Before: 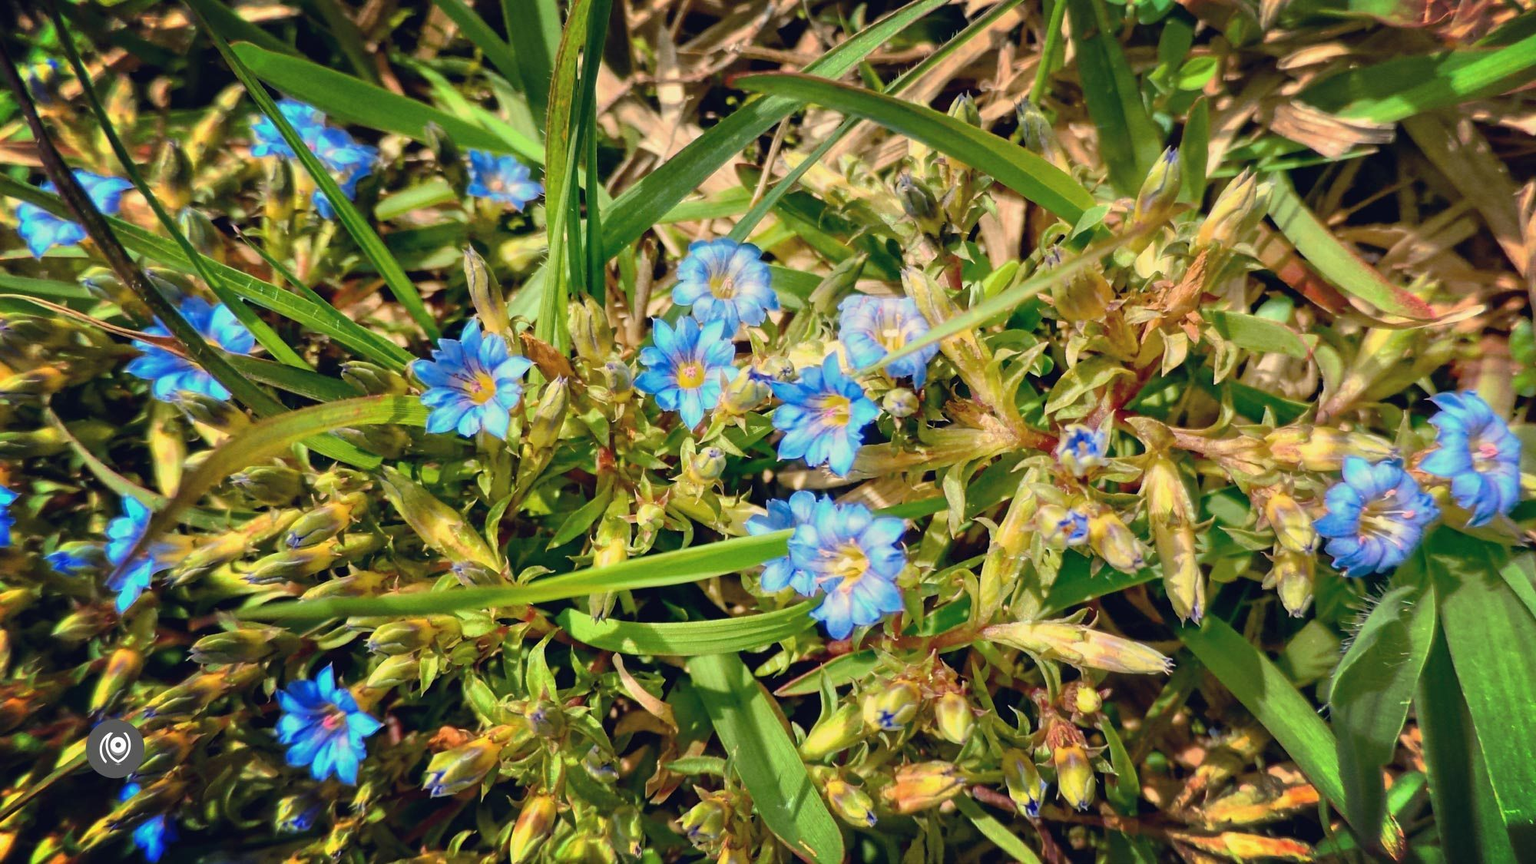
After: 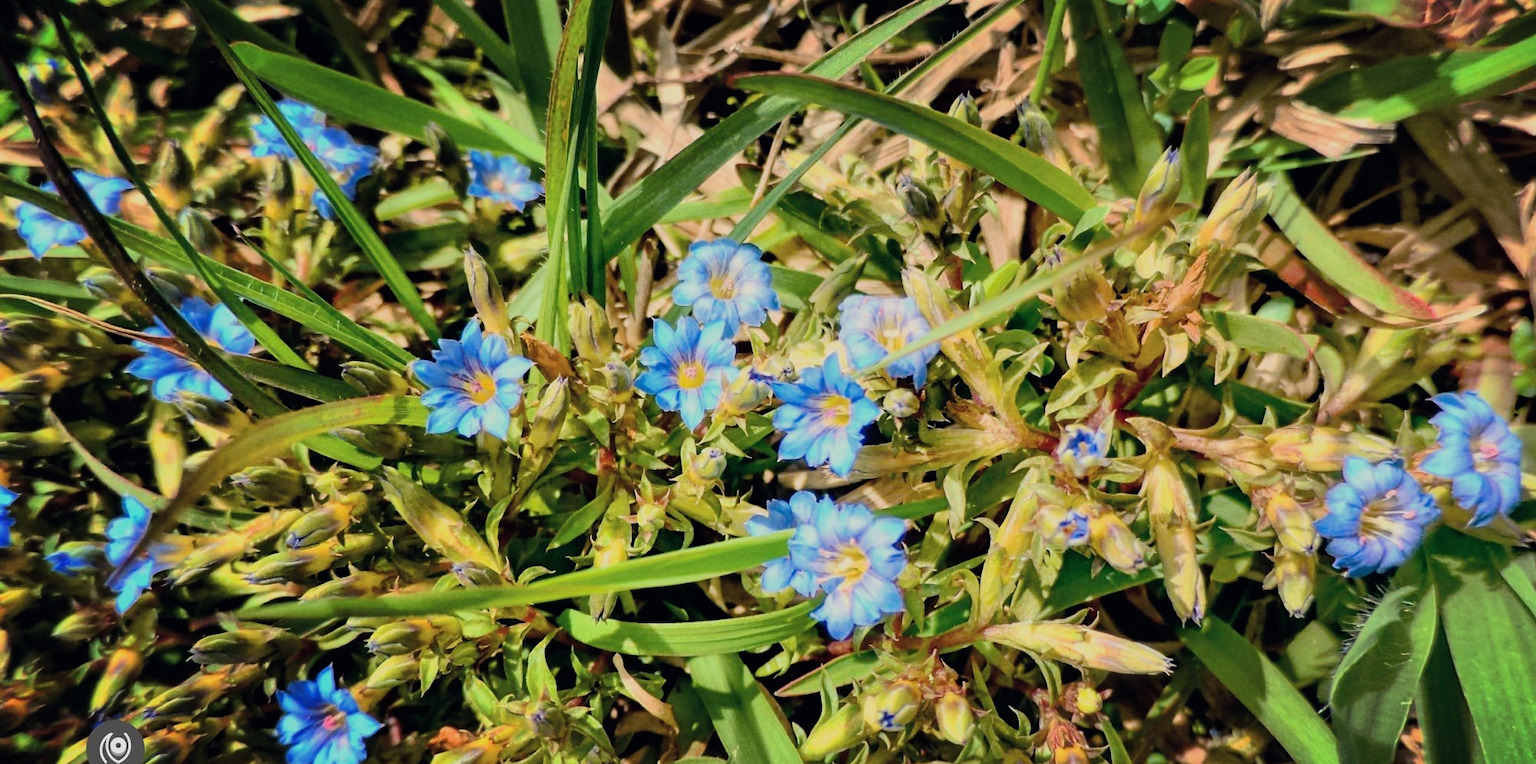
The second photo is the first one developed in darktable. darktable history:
filmic rgb: black relative exposure -7.5 EV, white relative exposure 5 EV, hardness 3.31, contrast 1.3, contrast in shadows safe
crop and rotate: top 0%, bottom 11.49%
